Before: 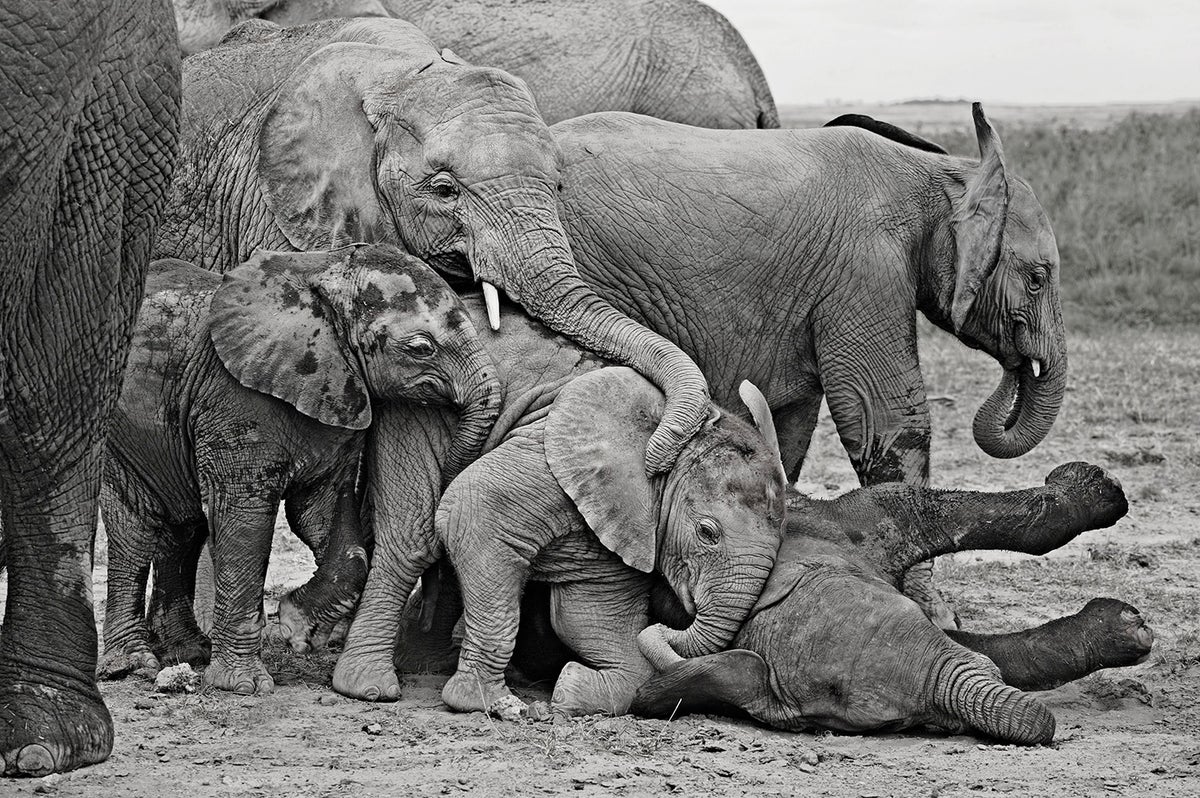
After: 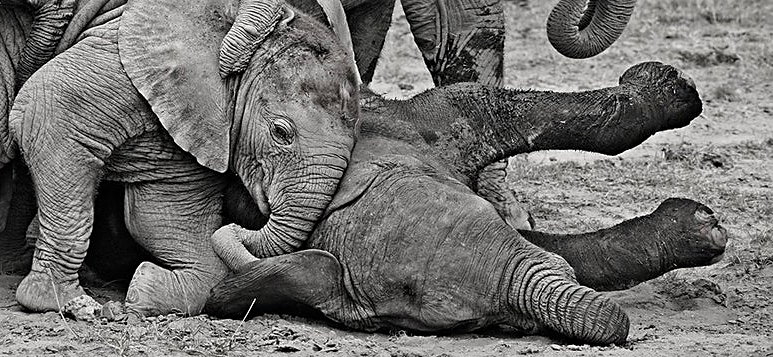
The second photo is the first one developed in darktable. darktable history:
sharpen: radius 1.864, amount 0.398, threshold 1.271
crop and rotate: left 35.509%, top 50.238%, bottom 4.934%
